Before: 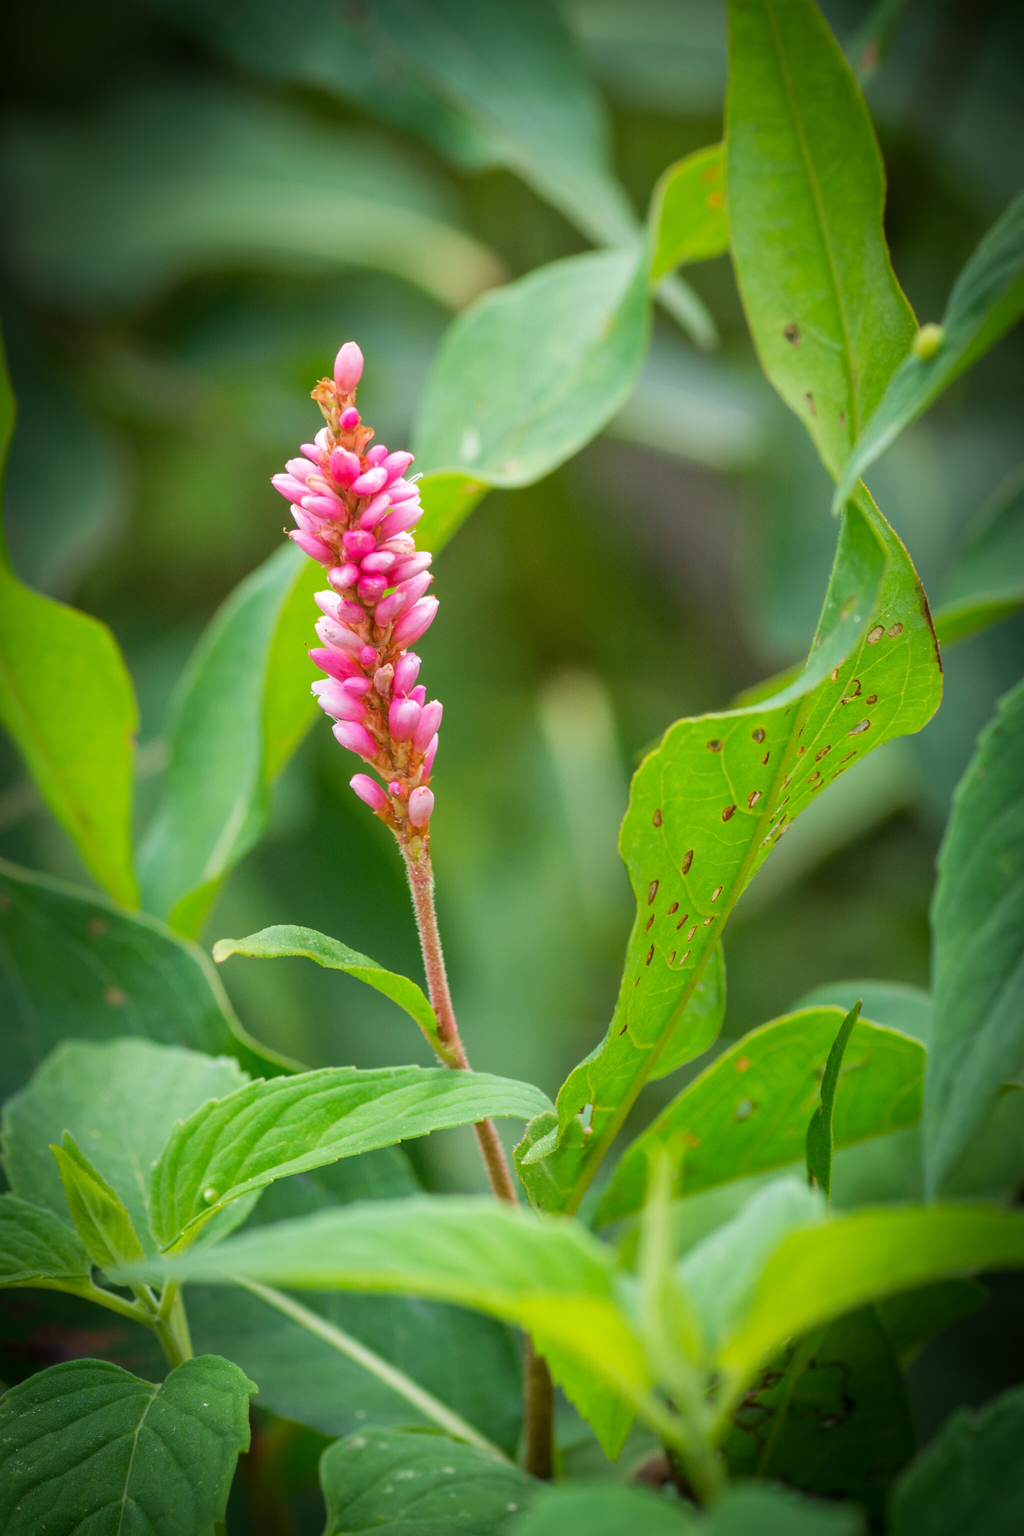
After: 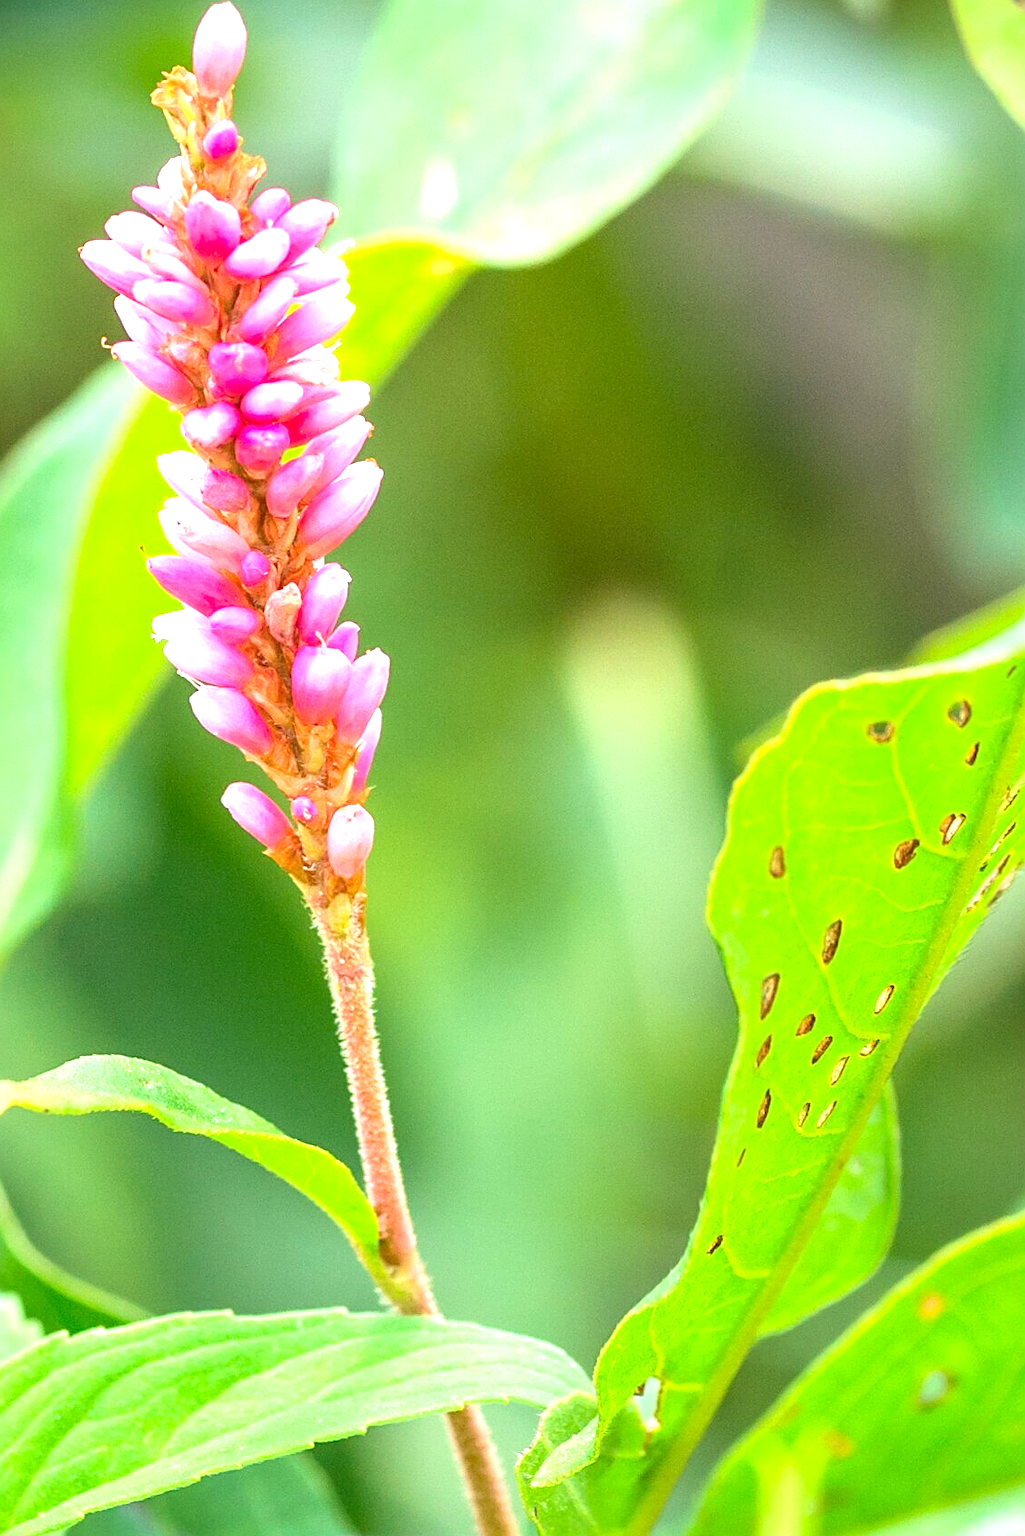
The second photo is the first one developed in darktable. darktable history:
crop and rotate: left 22.204%, top 22.186%, right 22.291%, bottom 22.395%
exposure: black level correction 0, exposure 1.2 EV, compensate highlight preservation false
contrast brightness saturation: contrast 0.082, saturation 0.019
sharpen: on, module defaults
